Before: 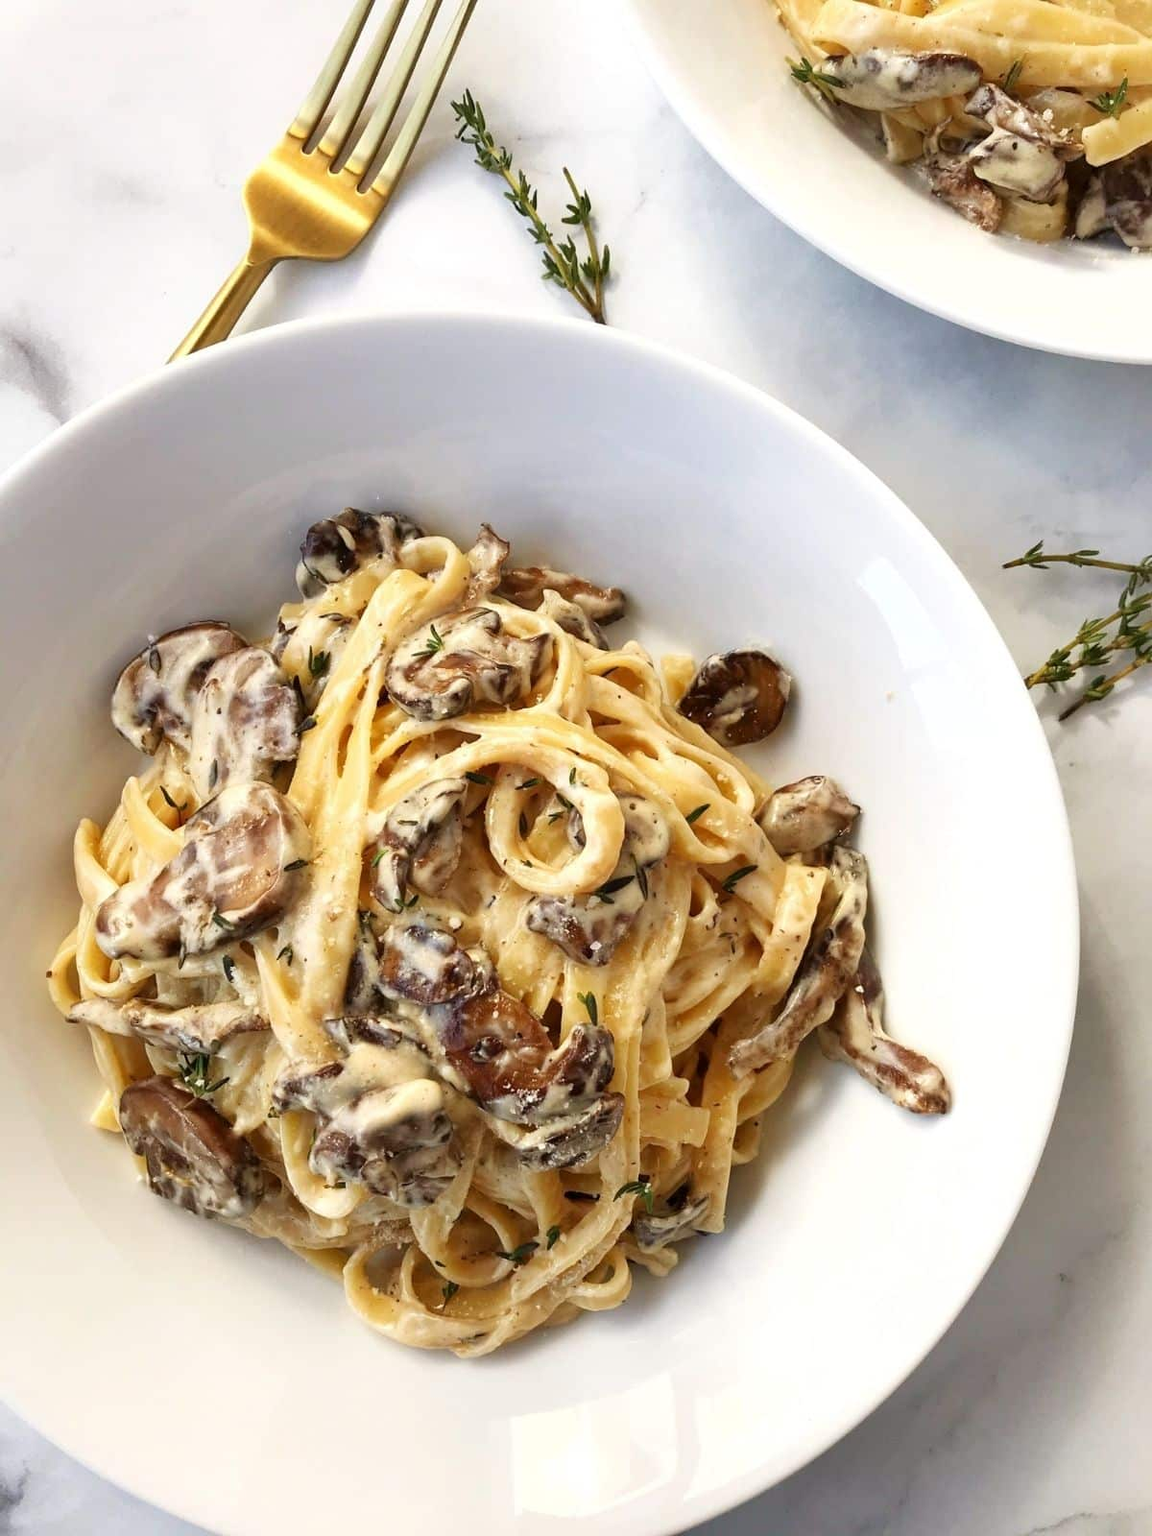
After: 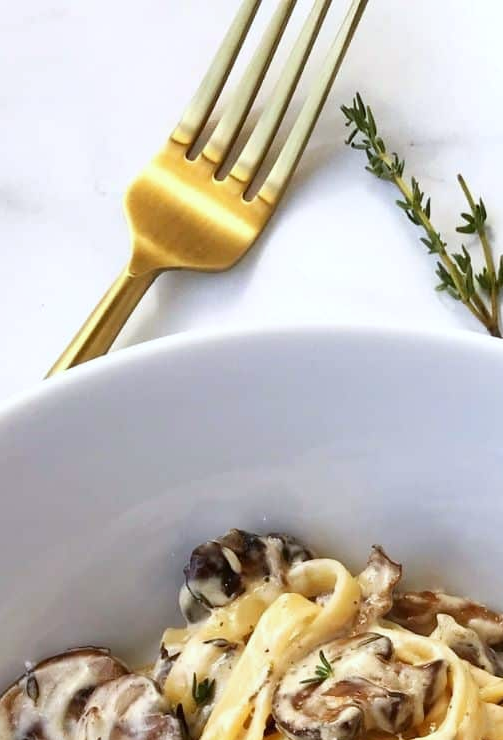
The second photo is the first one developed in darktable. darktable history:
white balance: red 0.974, blue 1.044
crop and rotate: left 10.817%, top 0.062%, right 47.194%, bottom 53.626%
